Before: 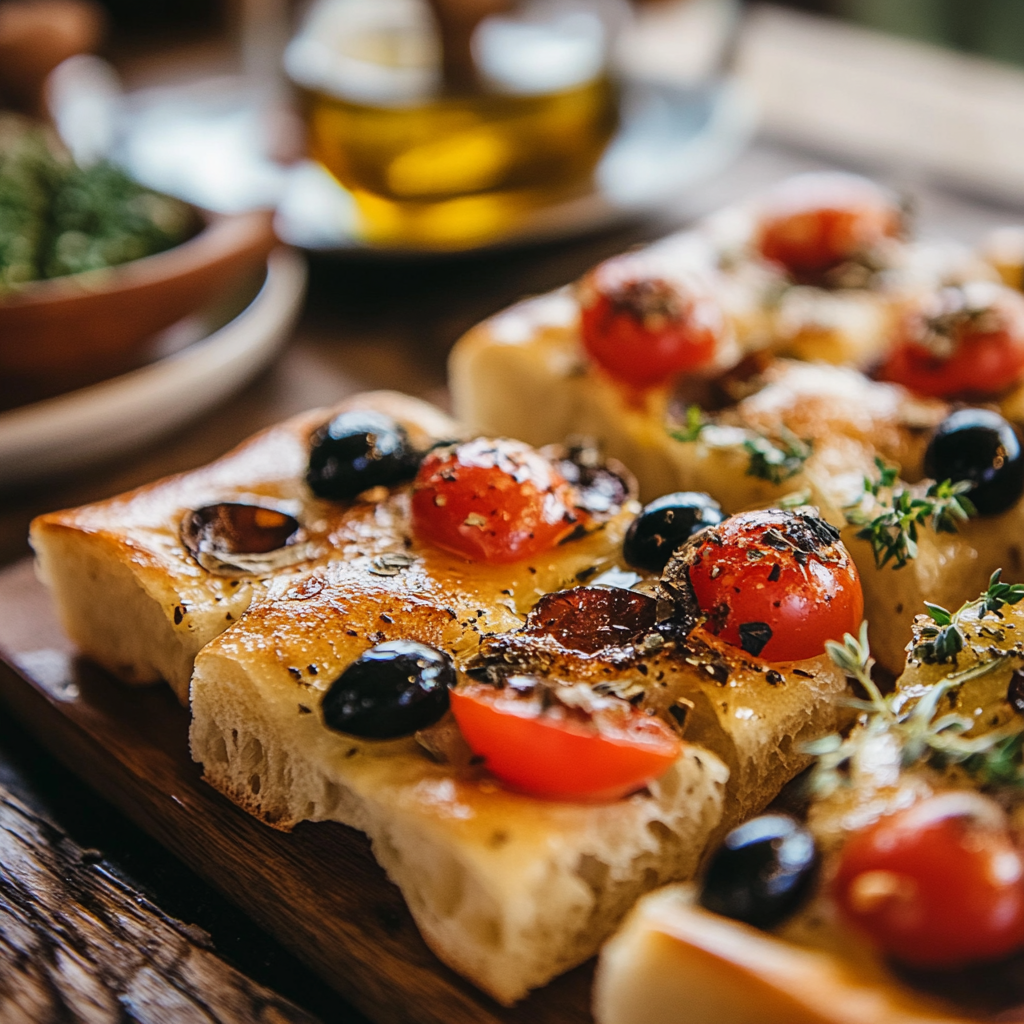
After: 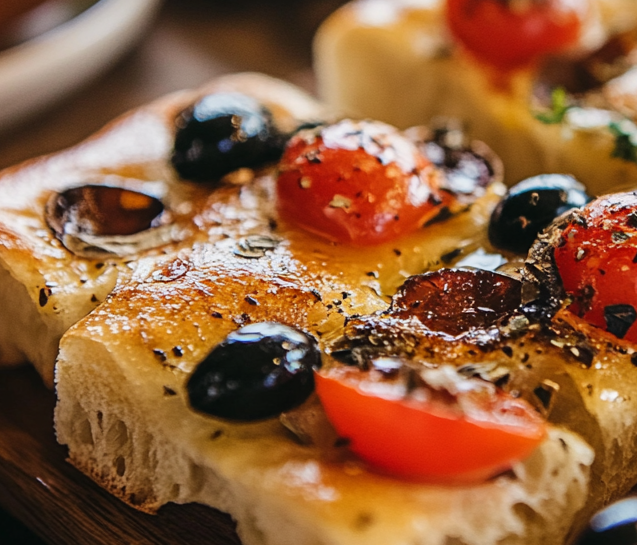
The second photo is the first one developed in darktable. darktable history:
crop: left 13.19%, top 31.107%, right 24.58%, bottom 15.612%
